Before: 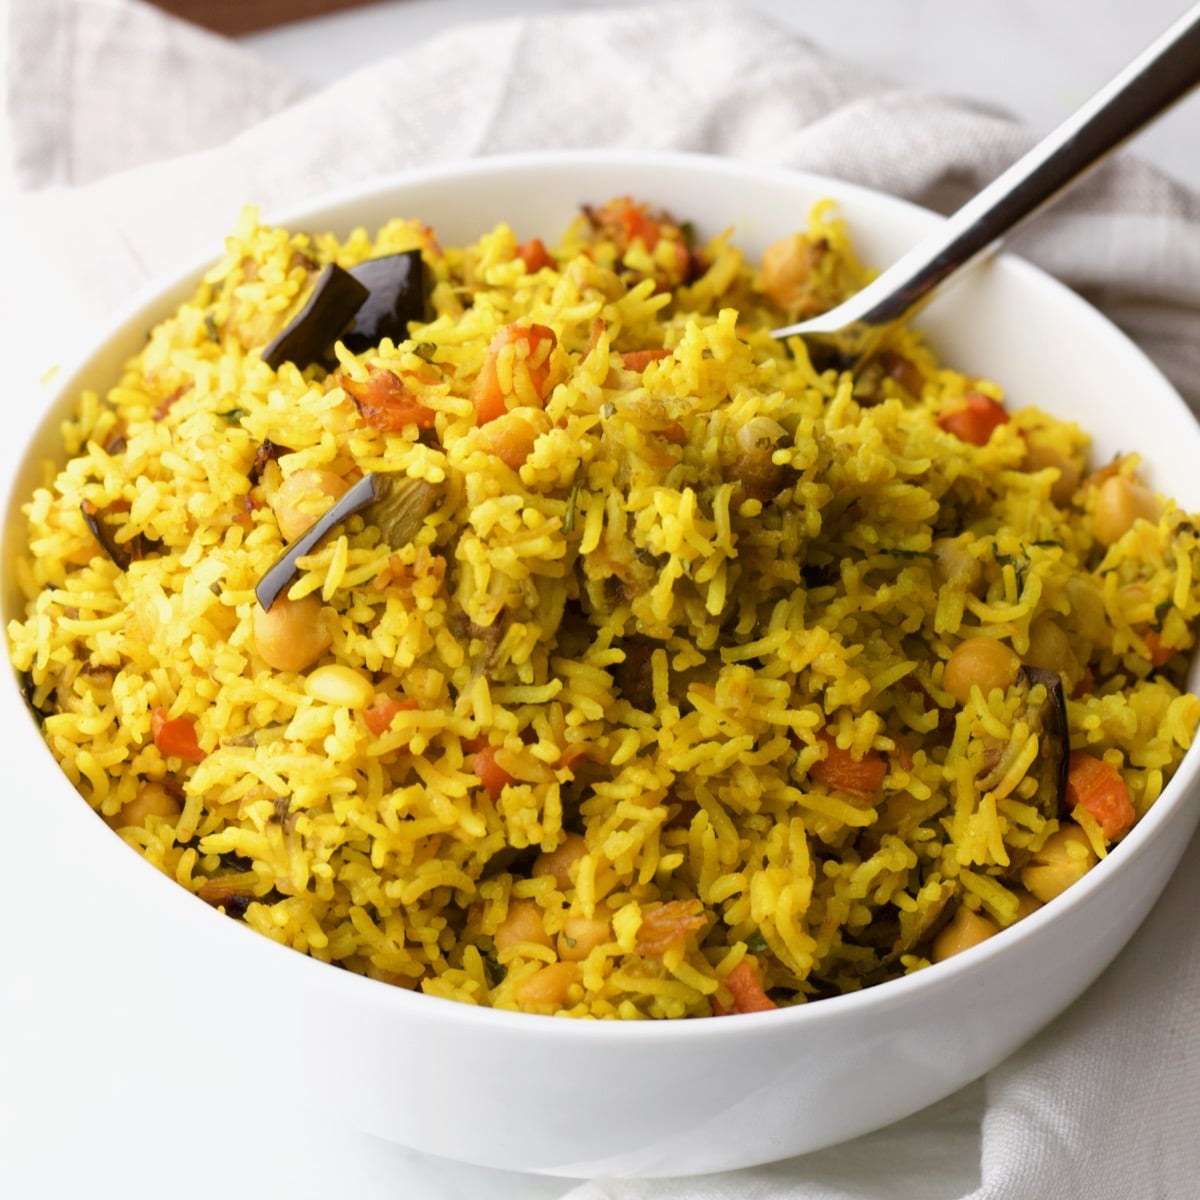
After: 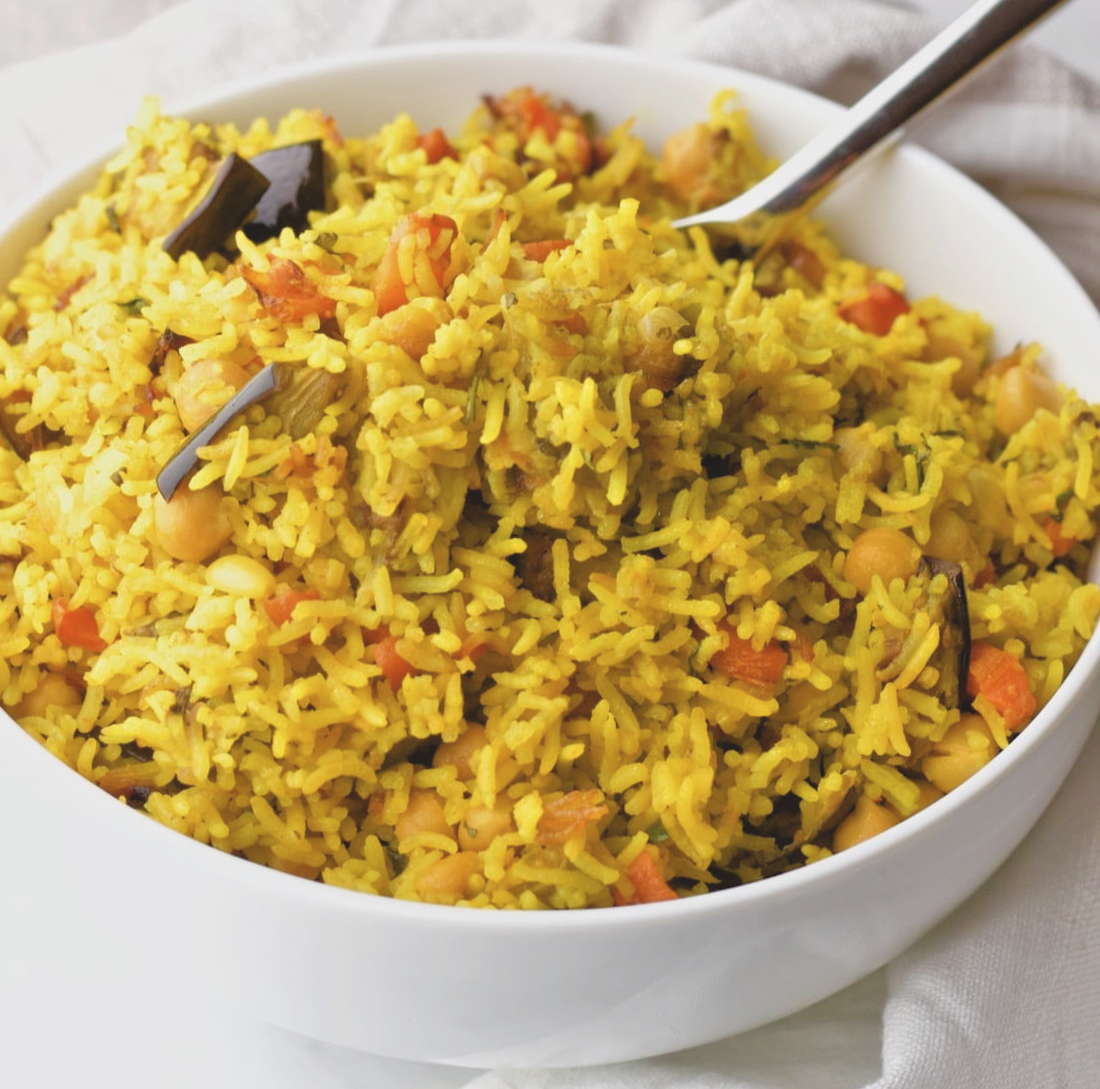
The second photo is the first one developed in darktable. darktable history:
crop and rotate: left 8.262%, top 9.226%
tone equalizer: -7 EV 0.15 EV, -6 EV 0.6 EV, -5 EV 1.15 EV, -4 EV 1.33 EV, -3 EV 1.15 EV, -2 EV 0.6 EV, -1 EV 0.15 EV, mask exposure compensation -0.5 EV
contrast brightness saturation: contrast 0.03, brightness -0.04
color balance: lift [1.01, 1, 1, 1], gamma [1.097, 1, 1, 1], gain [0.85, 1, 1, 1]
